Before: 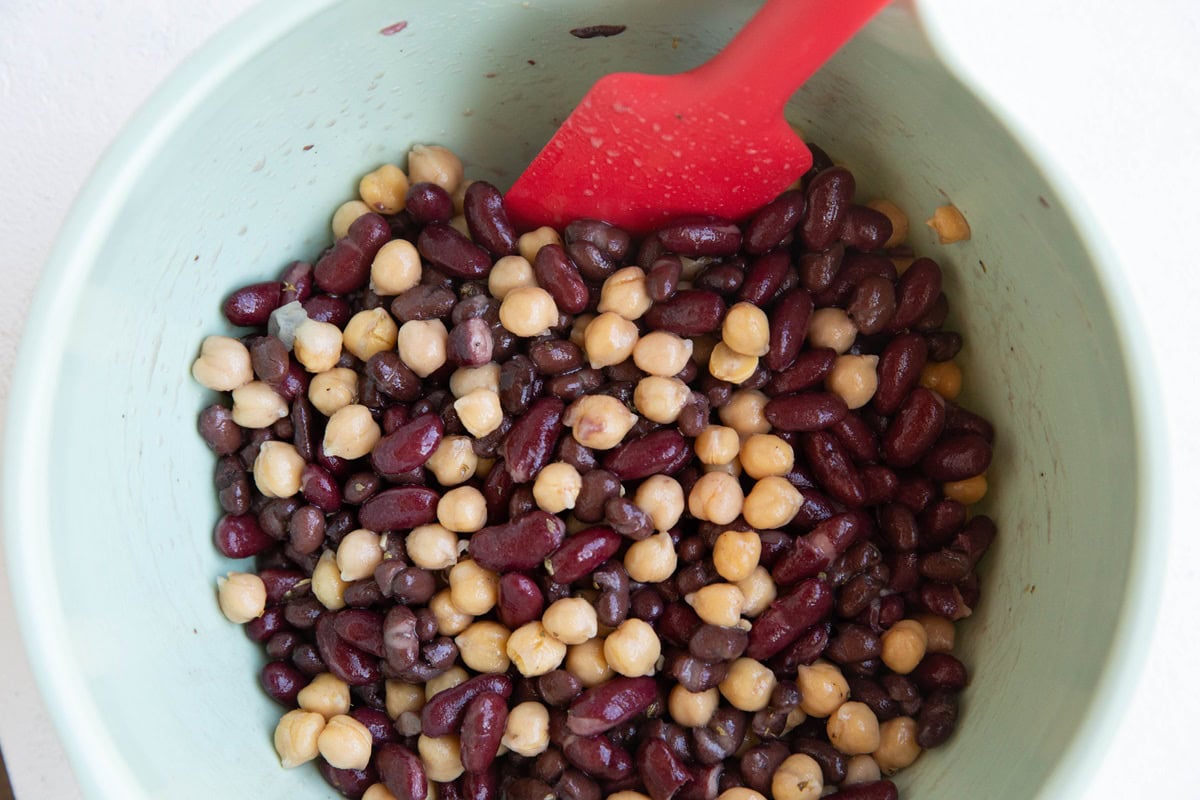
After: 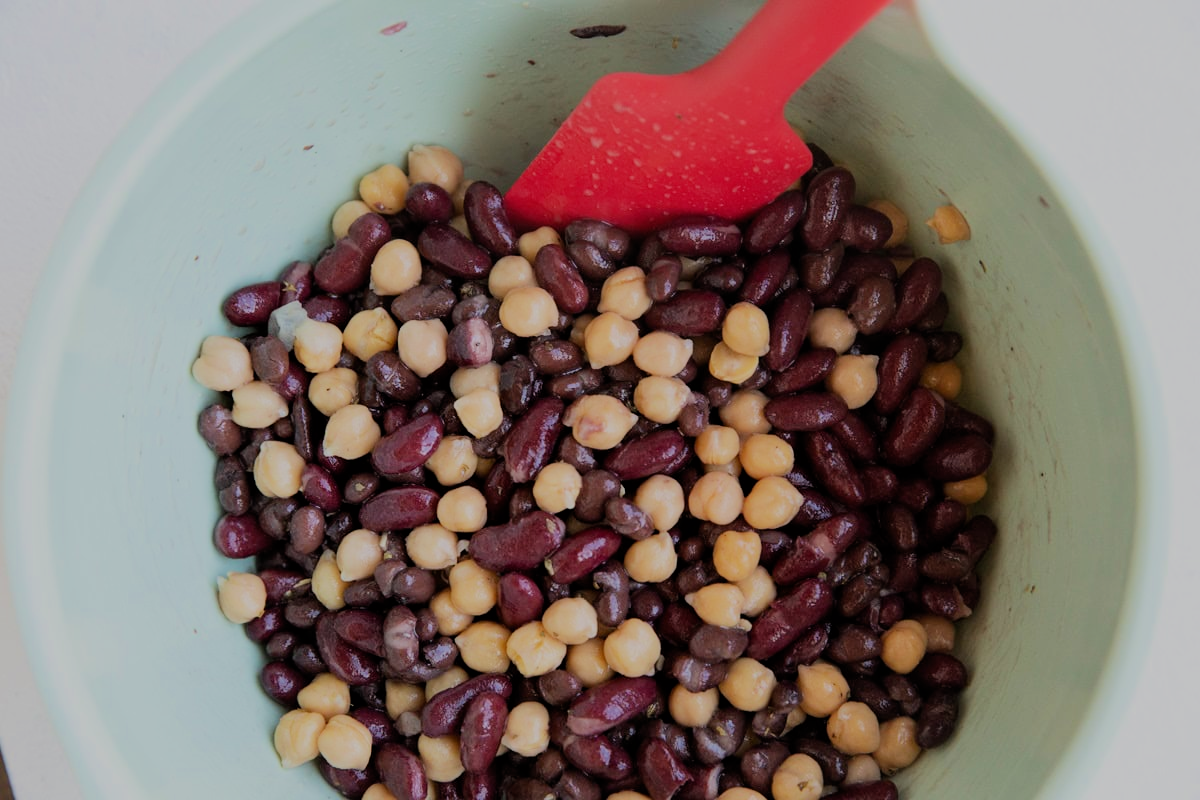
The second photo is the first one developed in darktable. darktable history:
filmic rgb: black relative exposure -6.05 EV, white relative exposure 6.97 EV, hardness 2.28, preserve chrominance max RGB, color science v6 (2022), contrast in shadows safe, contrast in highlights safe
